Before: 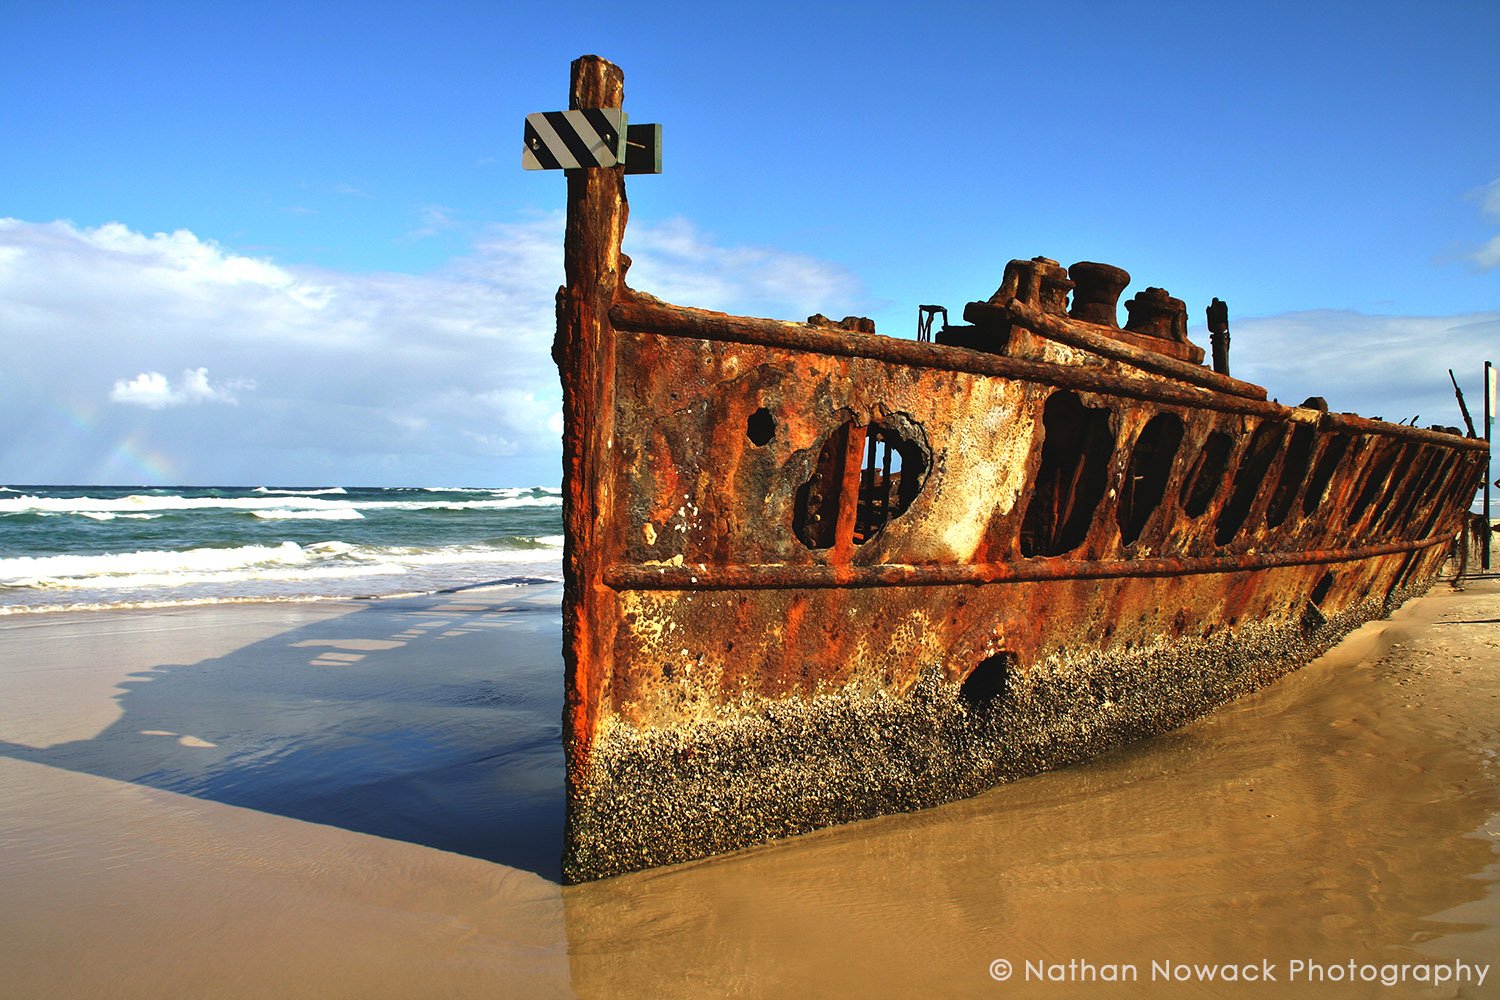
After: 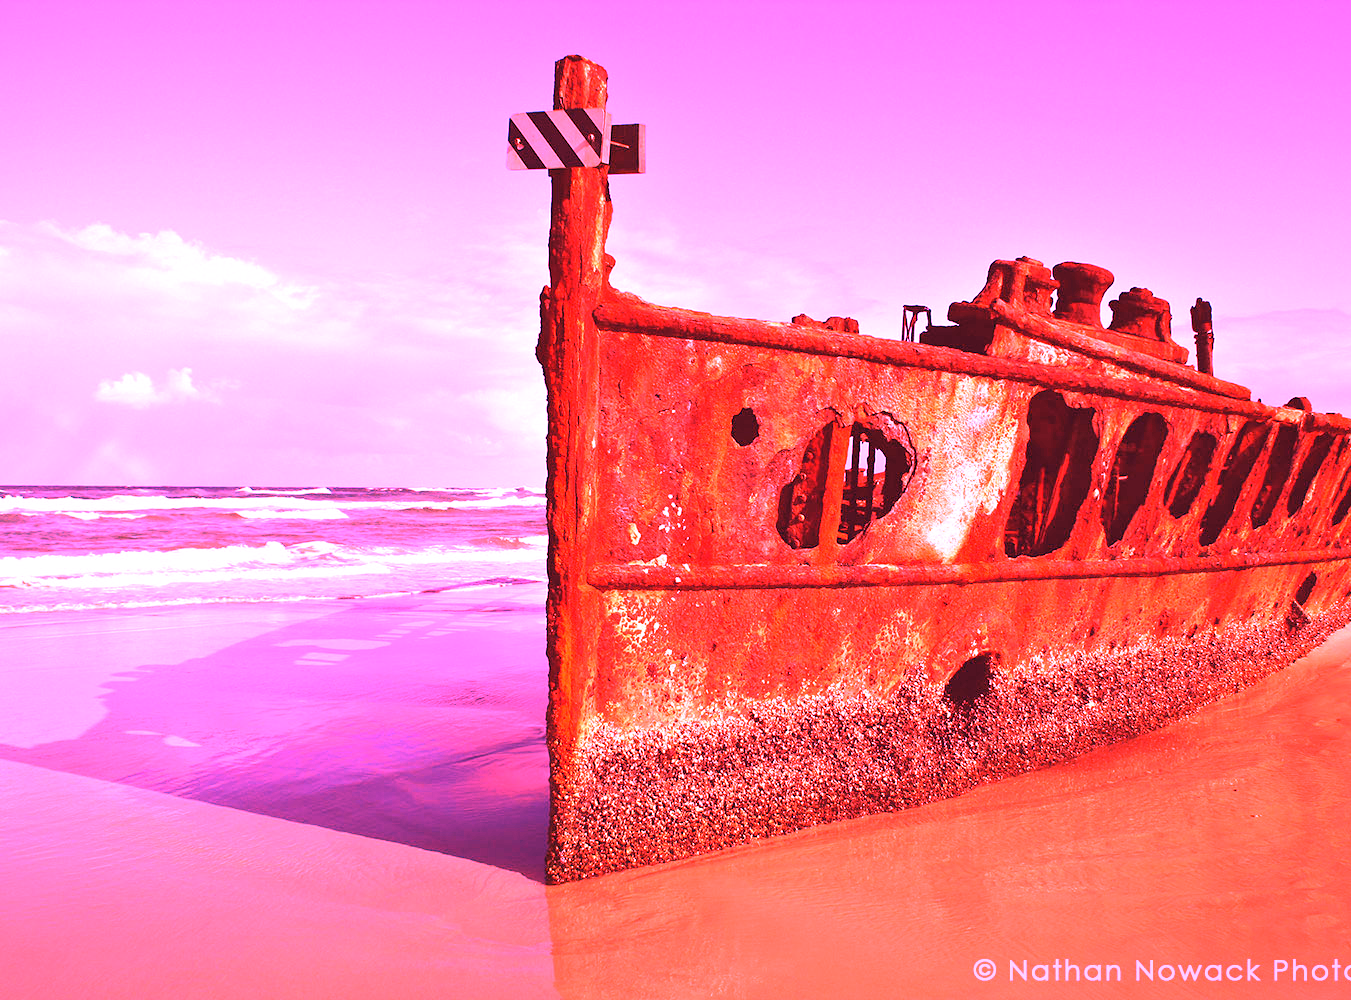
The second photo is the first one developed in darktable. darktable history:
white balance: red 4.26, blue 1.802
crop and rotate: left 1.088%, right 8.807%
